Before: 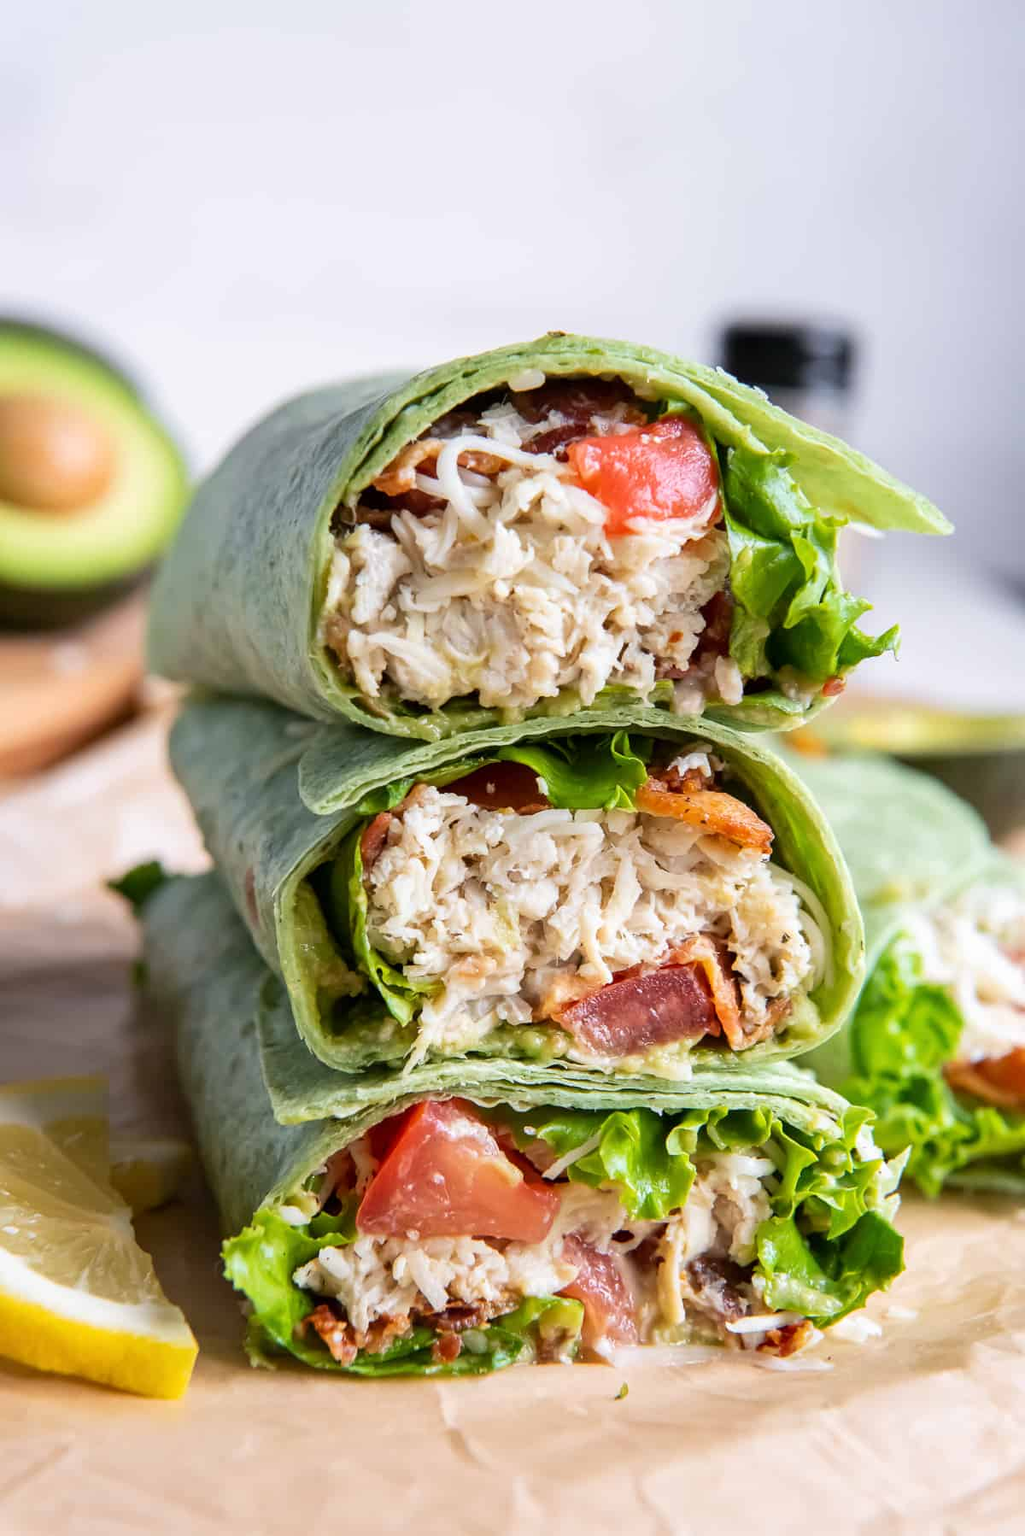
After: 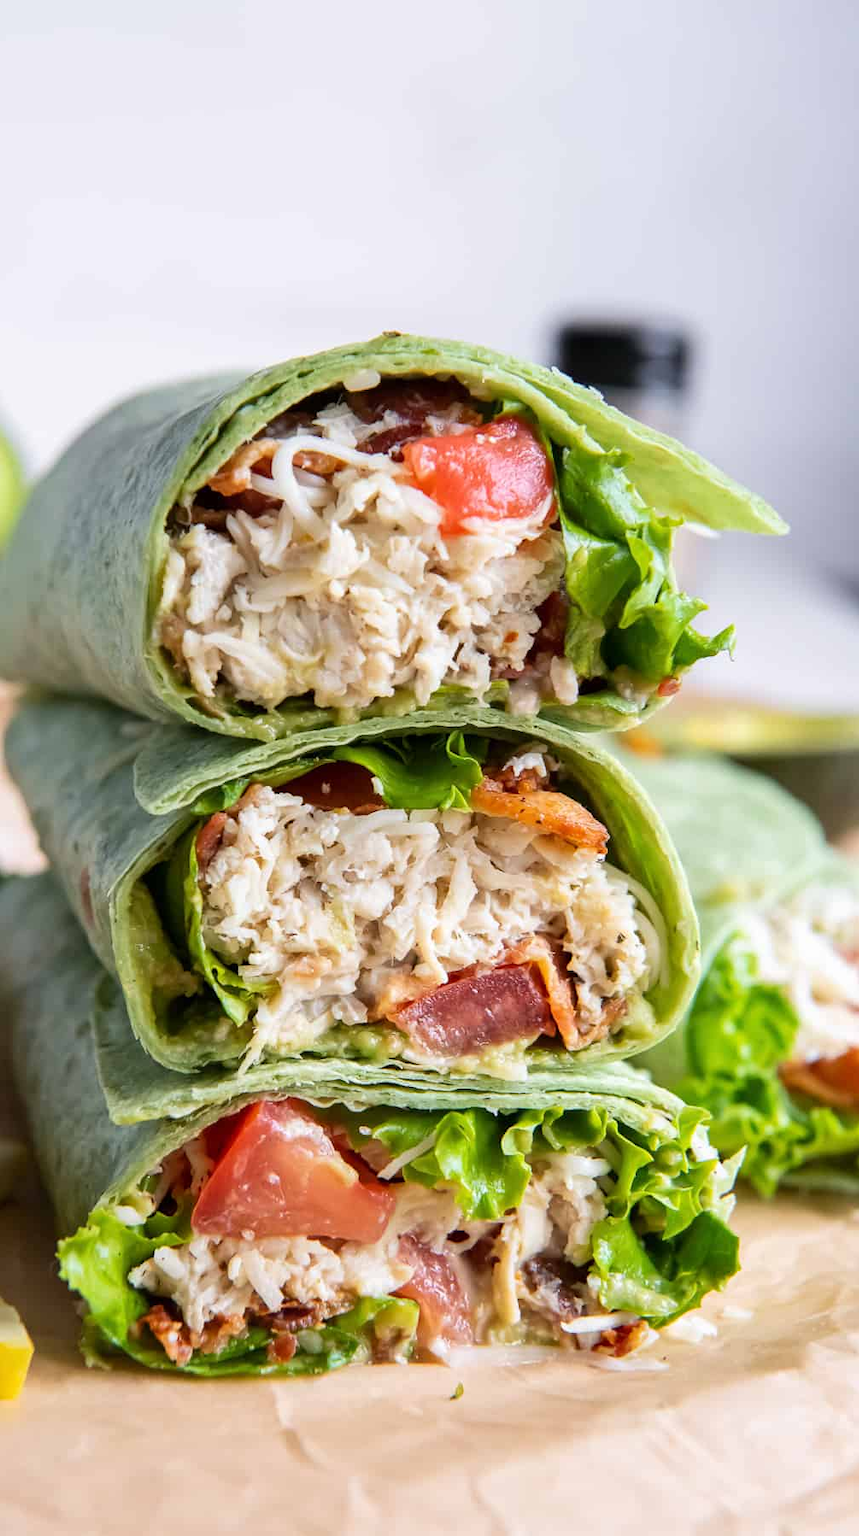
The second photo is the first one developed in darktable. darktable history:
rotate and perspective: automatic cropping off
crop: left 16.145%
